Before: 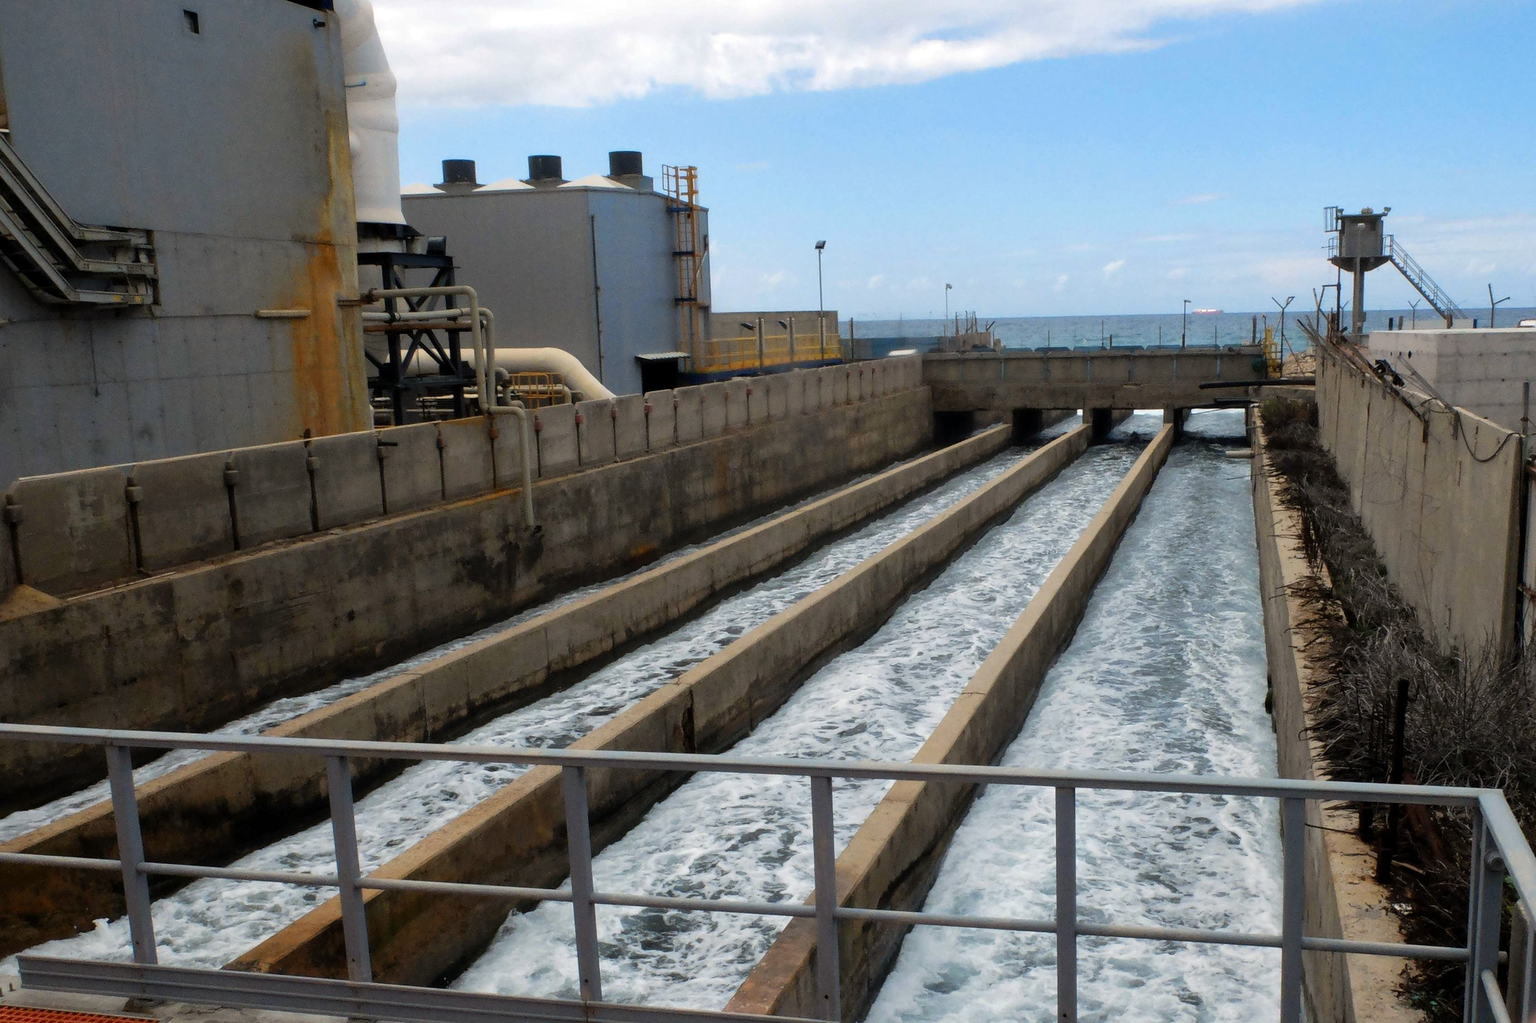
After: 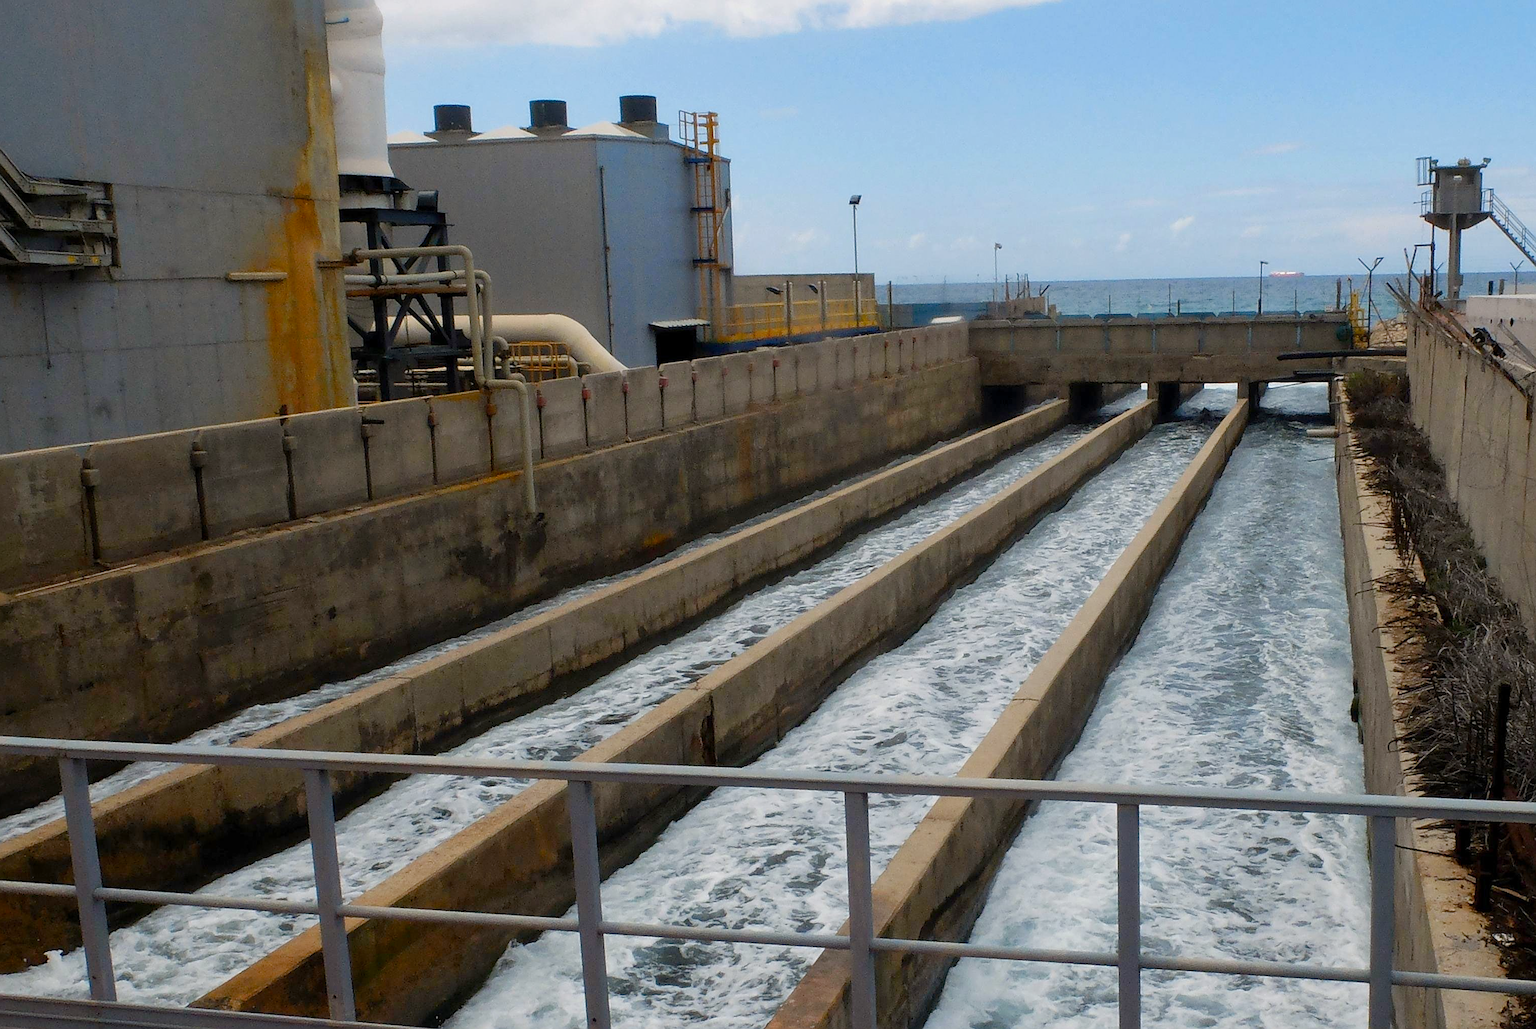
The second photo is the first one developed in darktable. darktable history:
crop: left 3.469%, top 6.451%, right 6.76%, bottom 3.236%
contrast brightness saturation: contrast 0.052
color balance rgb: perceptual saturation grading › global saturation 14.017%, perceptual saturation grading › highlights -25.088%, perceptual saturation grading › shadows 25.813%, contrast -10.645%
sharpen: on, module defaults
